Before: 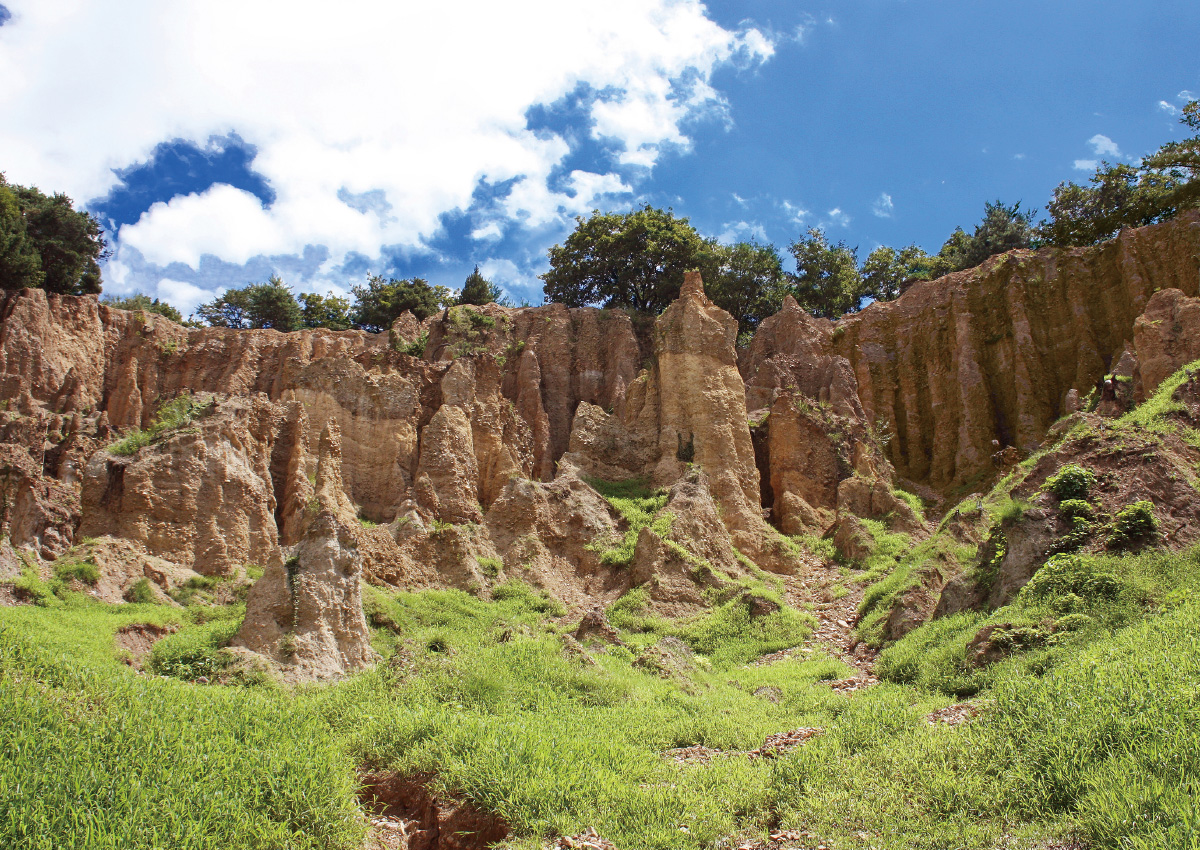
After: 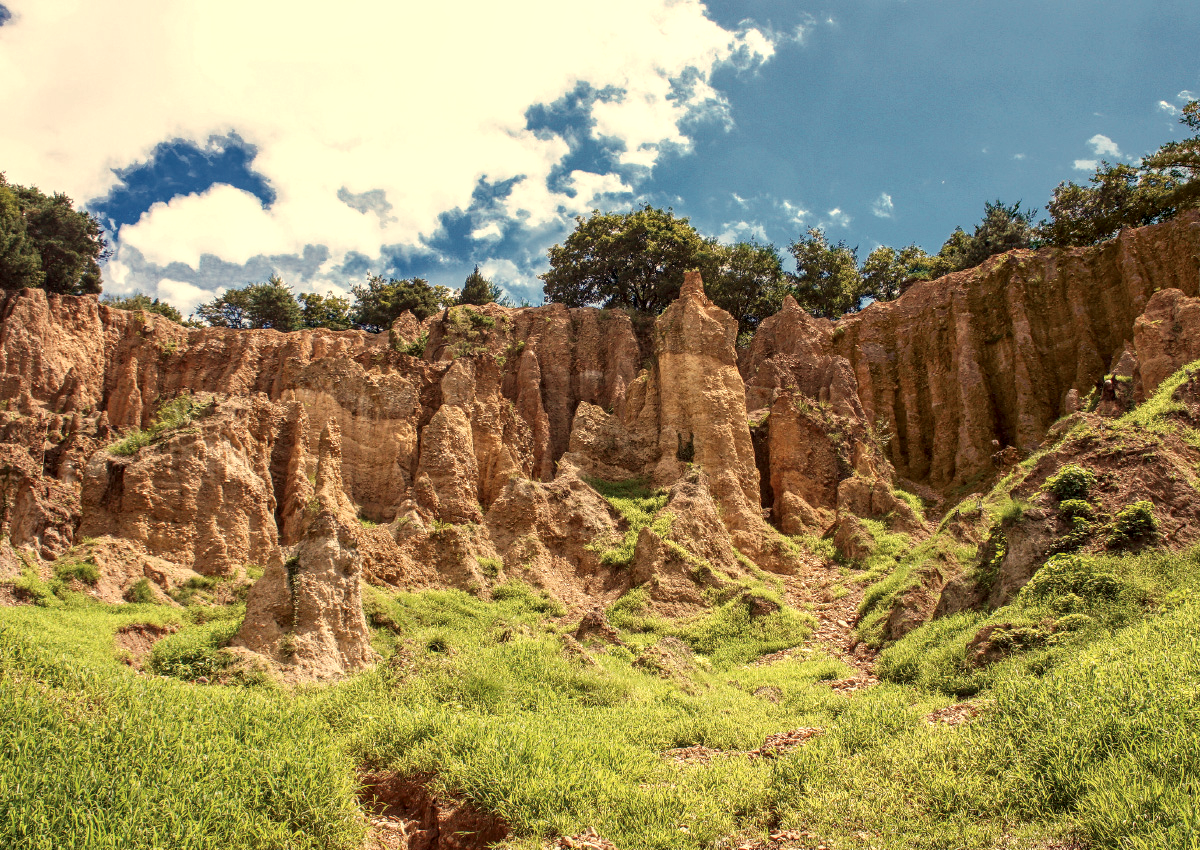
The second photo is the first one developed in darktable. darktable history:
white balance: red 1.123, blue 0.83
local contrast: highlights 61%, detail 143%, midtone range 0.428
